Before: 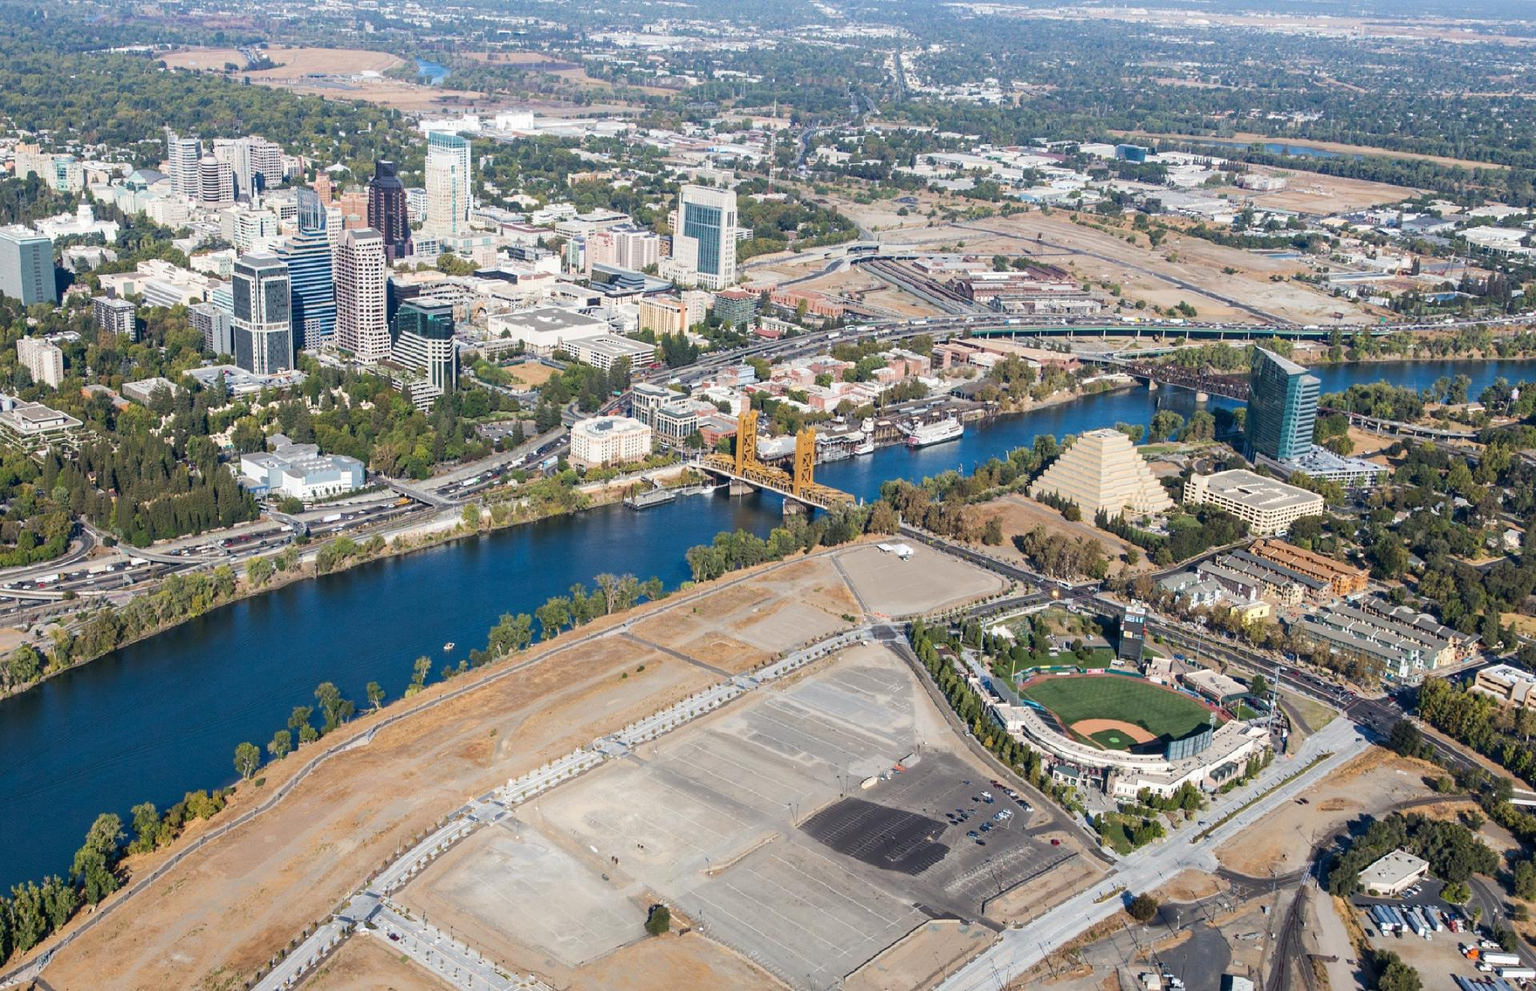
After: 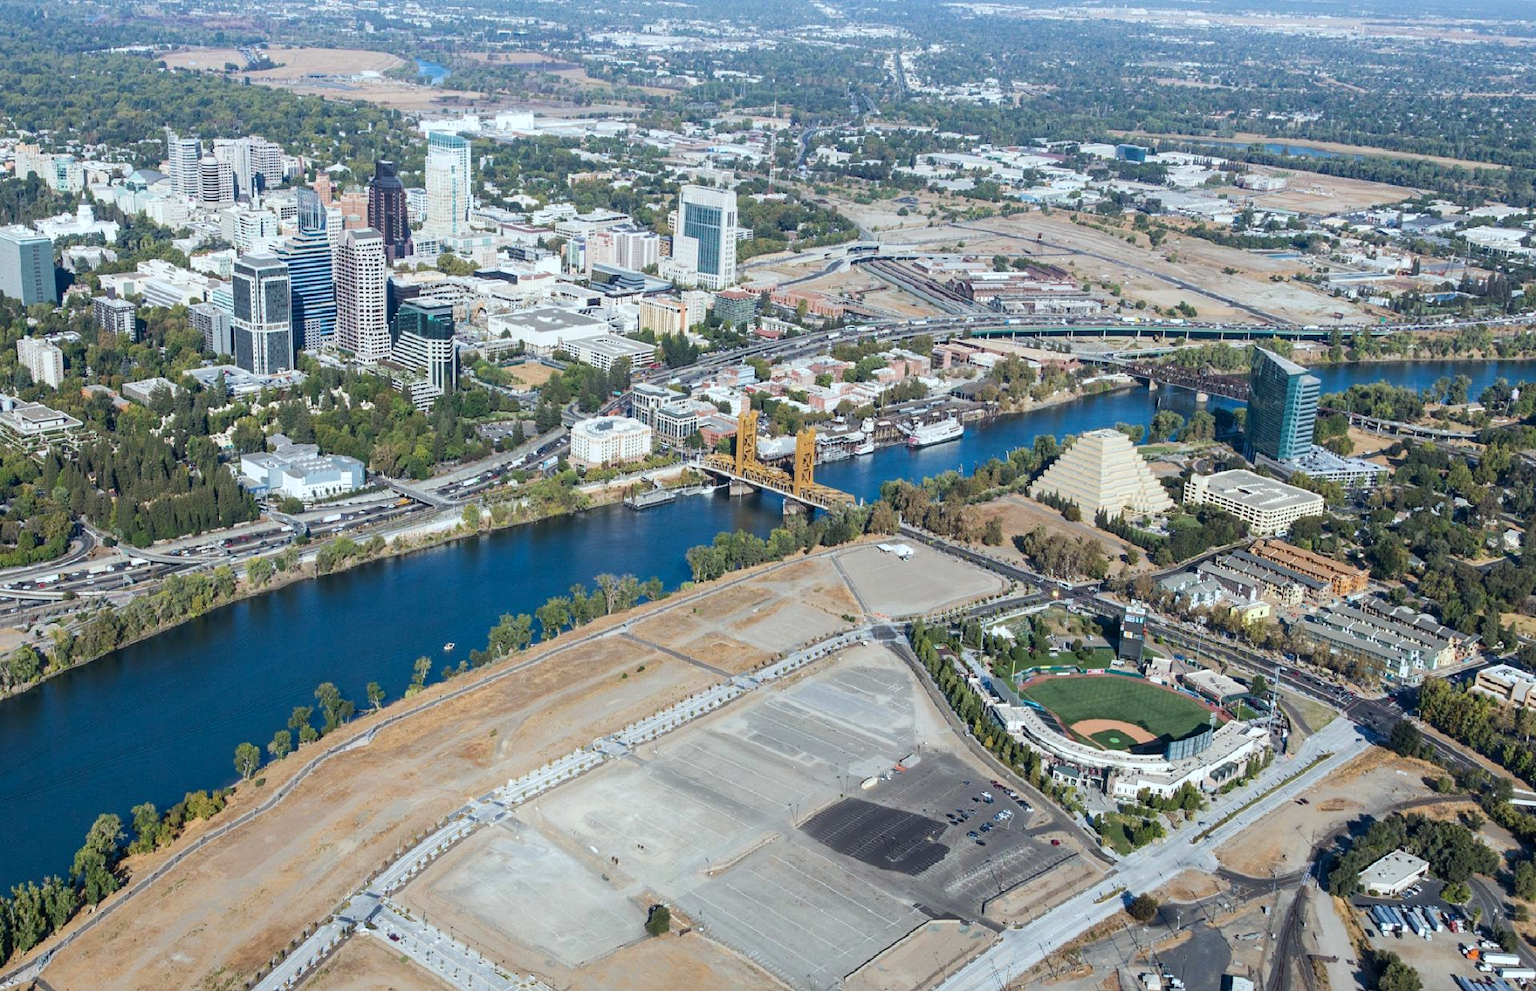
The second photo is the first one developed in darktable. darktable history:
contrast brightness saturation: saturation -0.064
color calibration: illuminant Planckian (black body), adaptation linear Bradford (ICC v4), x 0.364, y 0.366, temperature 4417.47 K
